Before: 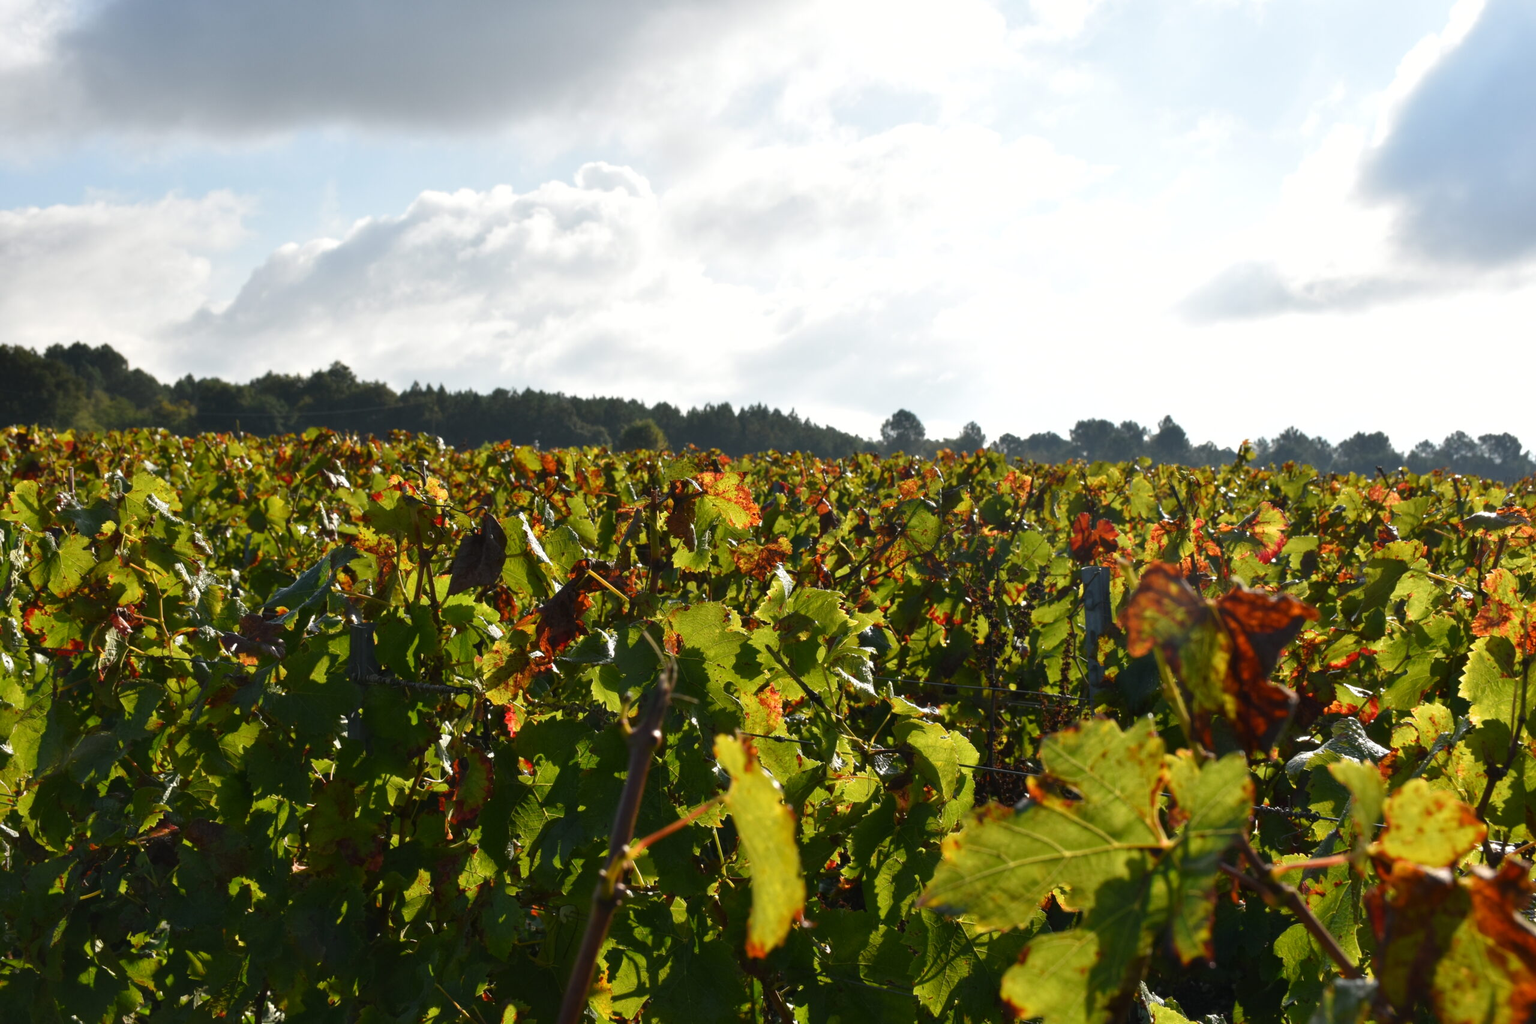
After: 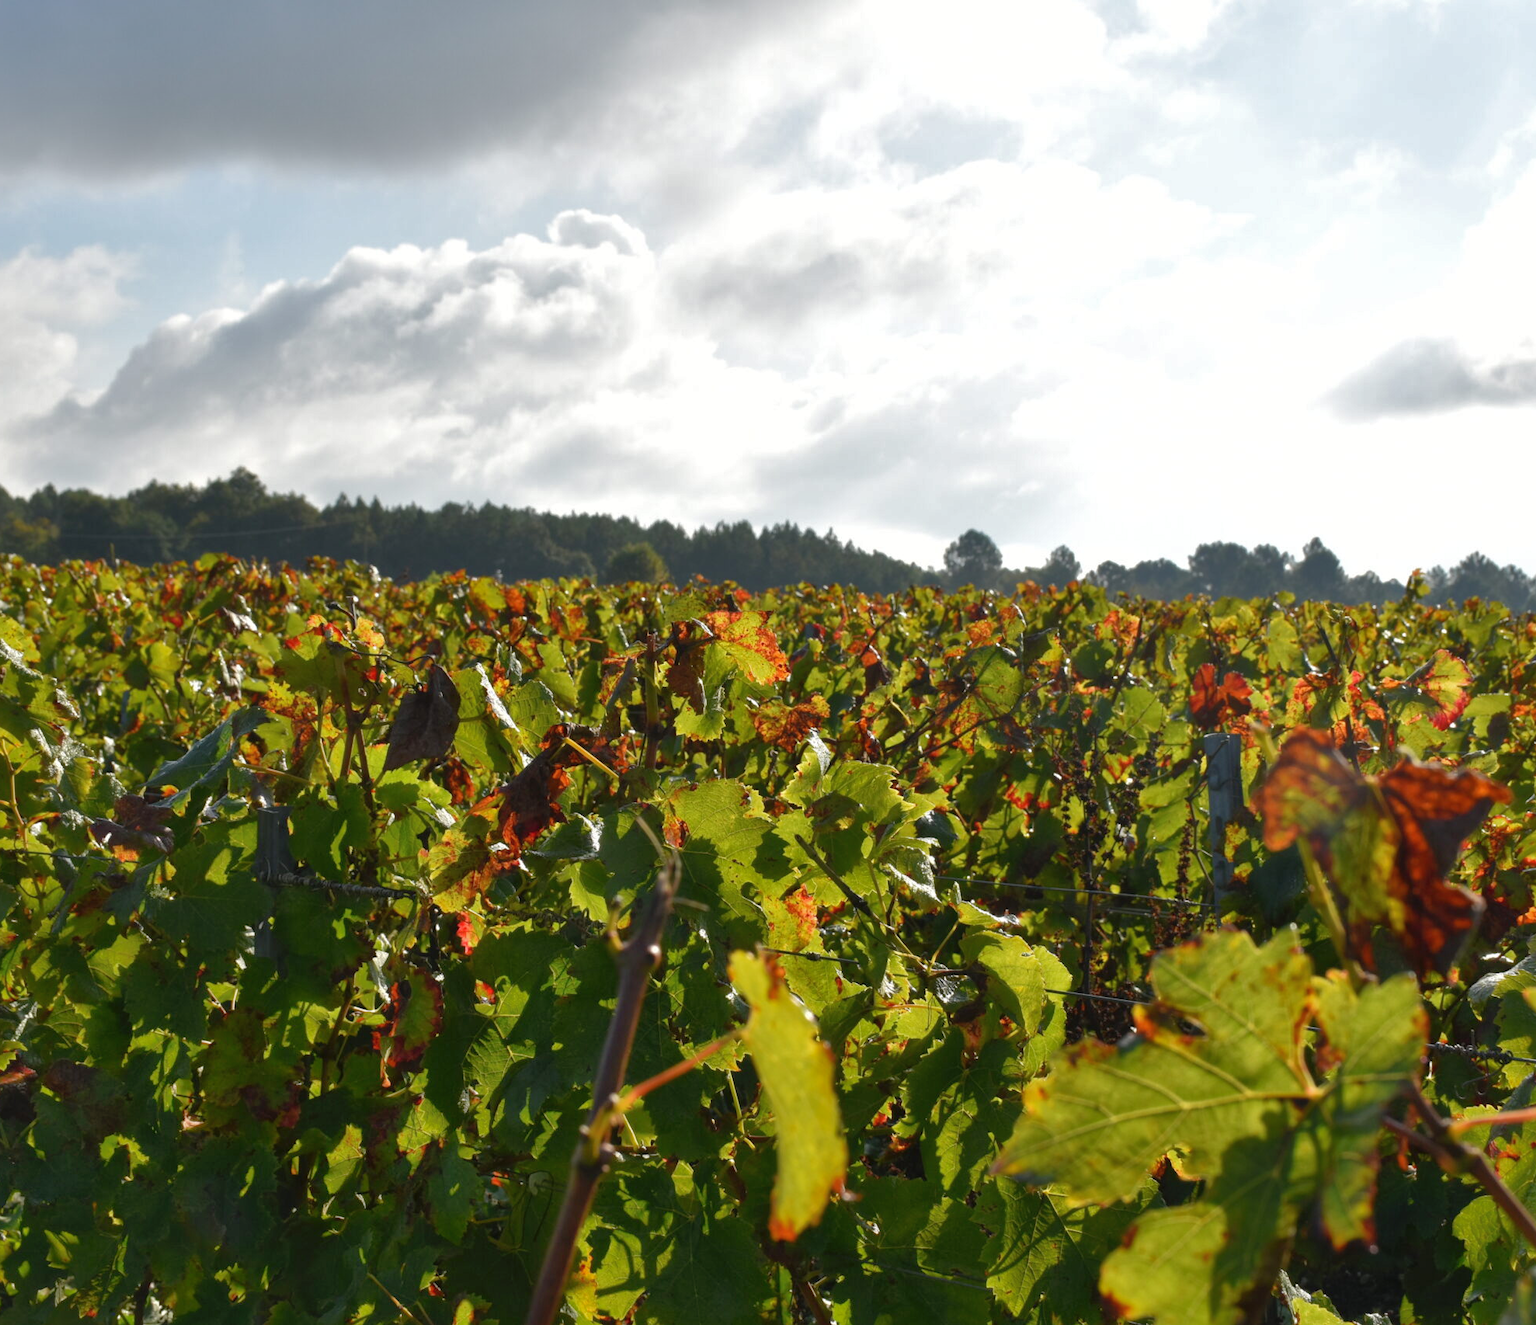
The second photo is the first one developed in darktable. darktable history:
shadows and highlights: highlights color adjustment 0.535%
crop: left 9.856%, right 12.843%
